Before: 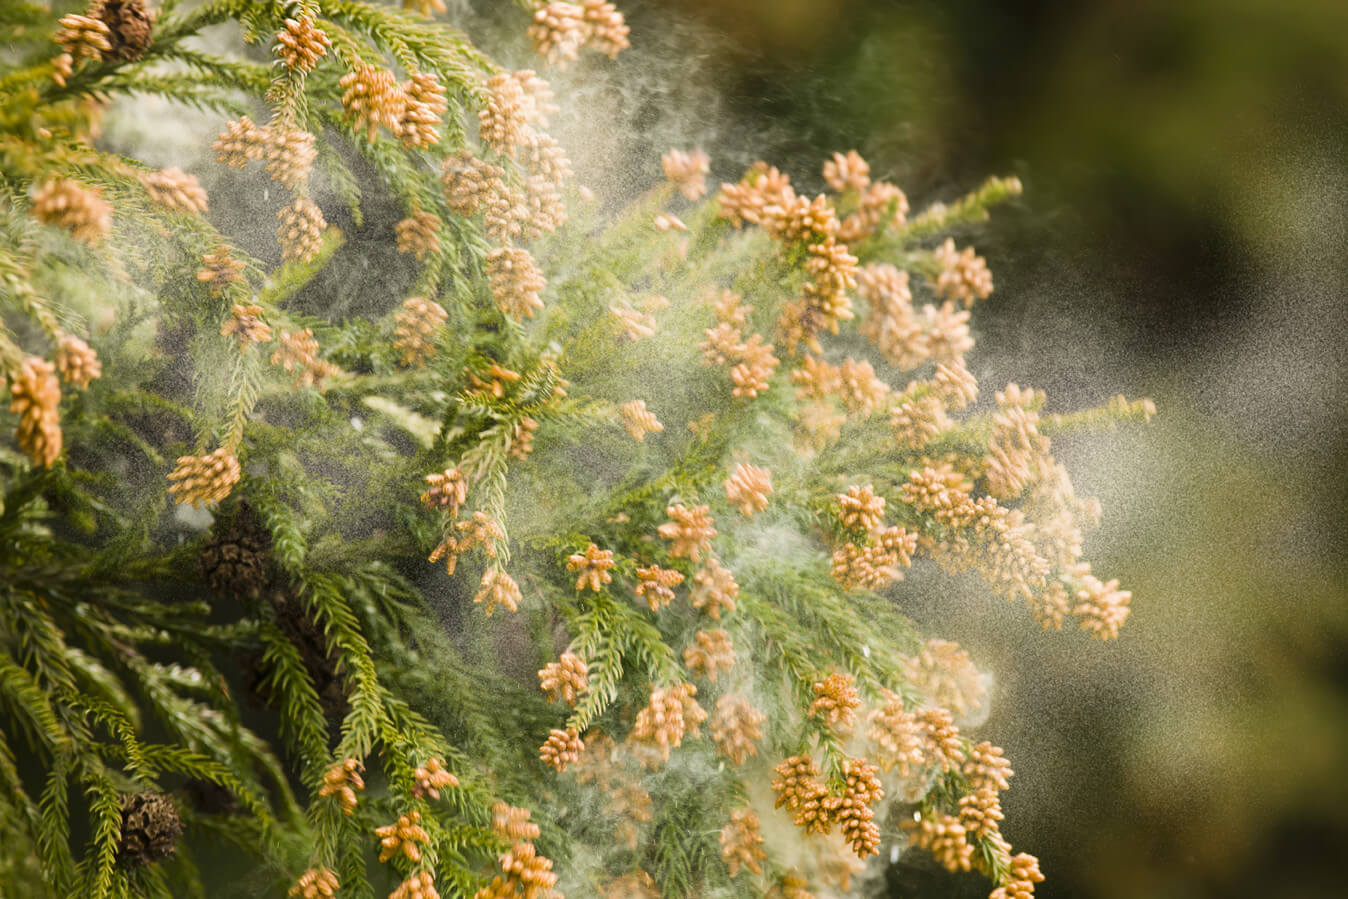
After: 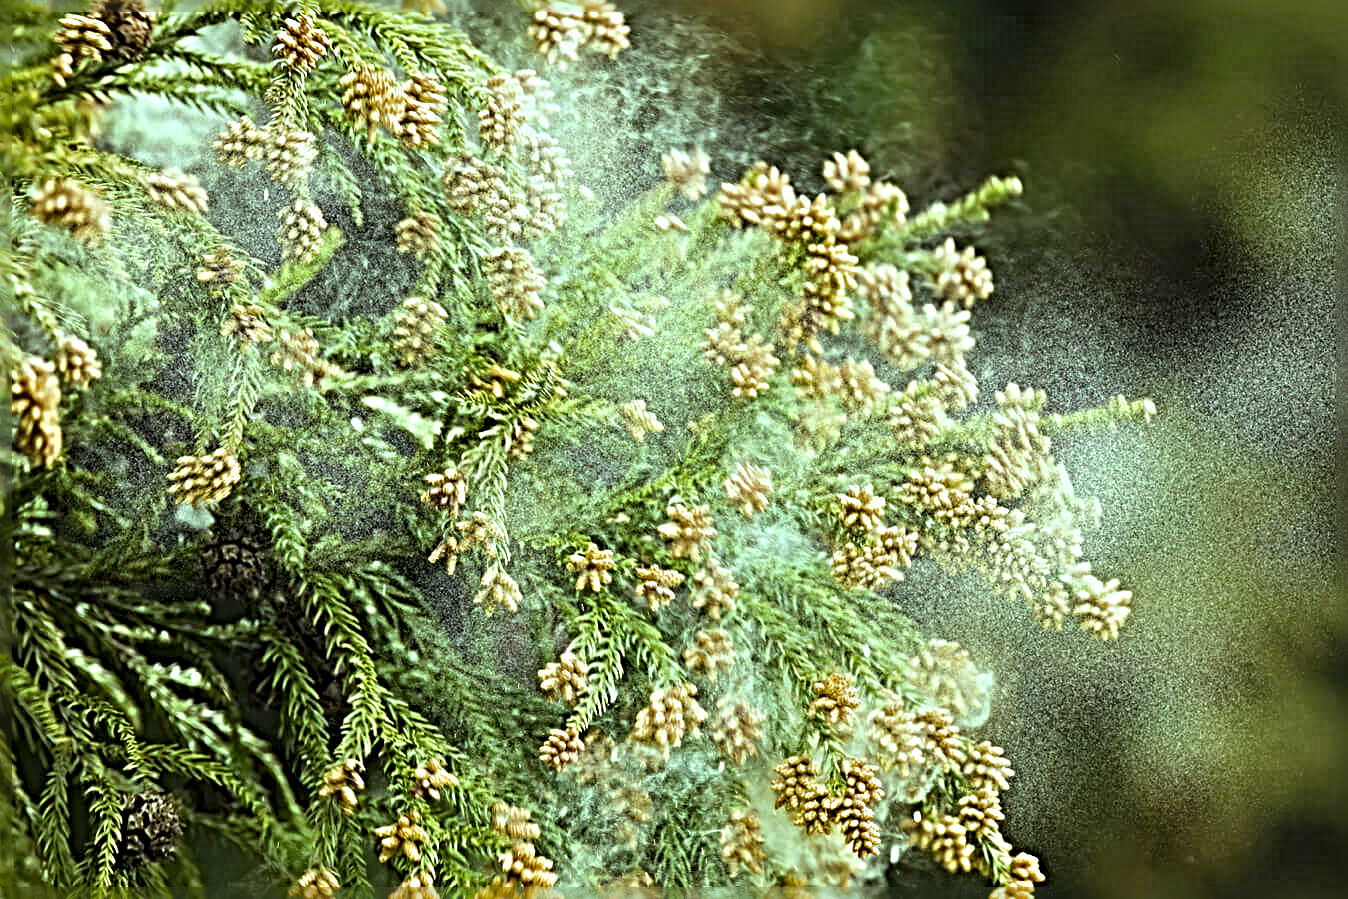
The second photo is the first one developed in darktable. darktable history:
sharpen: radius 6.3, amount 1.8, threshold 0
color balance: mode lift, gamma, gain (sRGB), lift [0.997, 0.979, 1.021, 1.011], gamma [1, 1.084, 0.916, 0.998], gain [1, 0.87, 1.13, 1.101], contrast 4.55%, contrast fulcrum 38.24%, output saturation 104.09%
